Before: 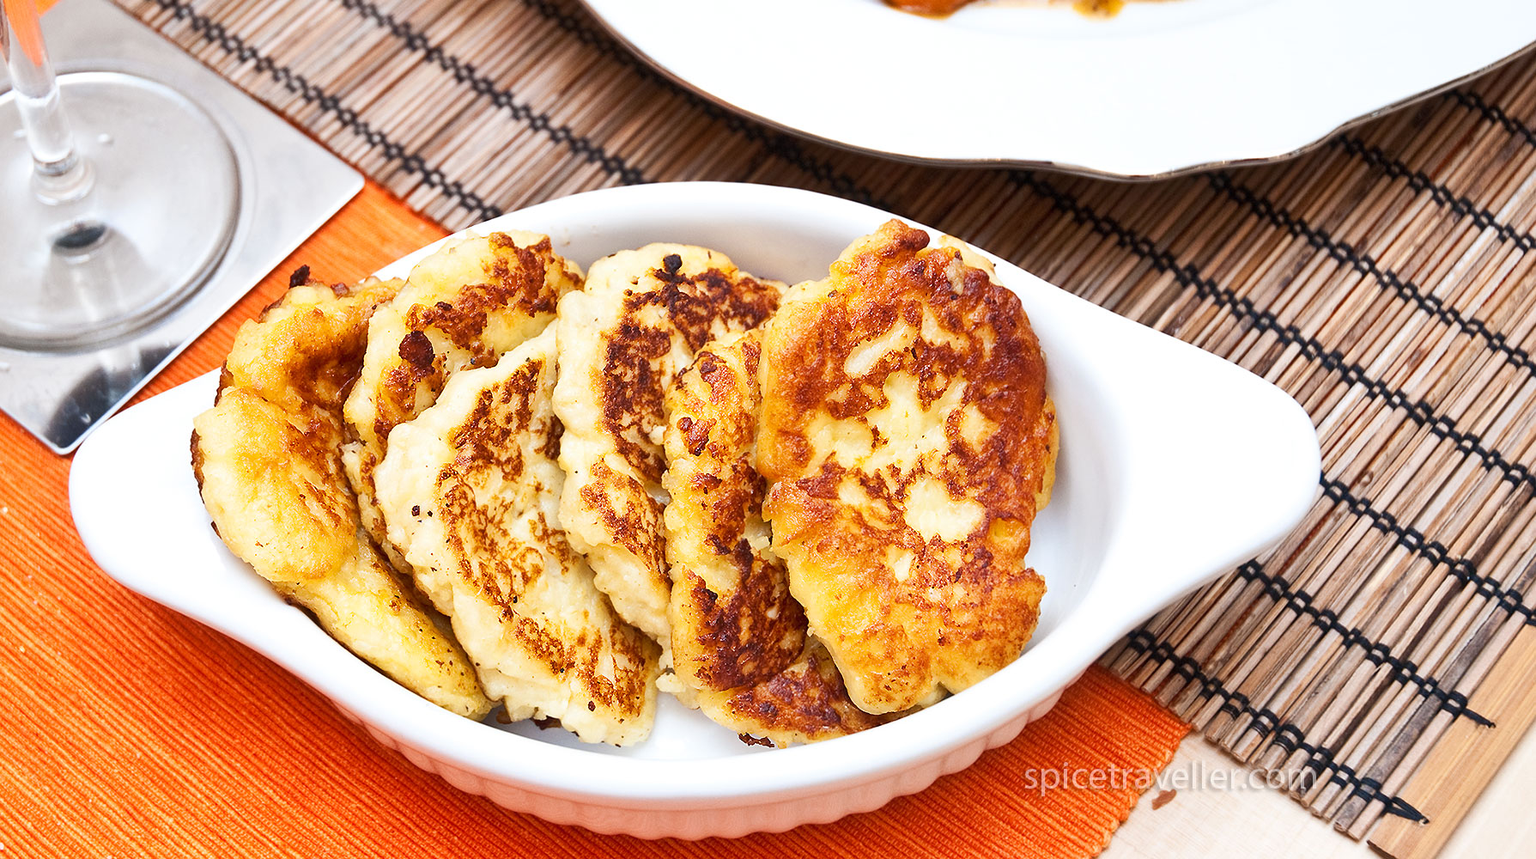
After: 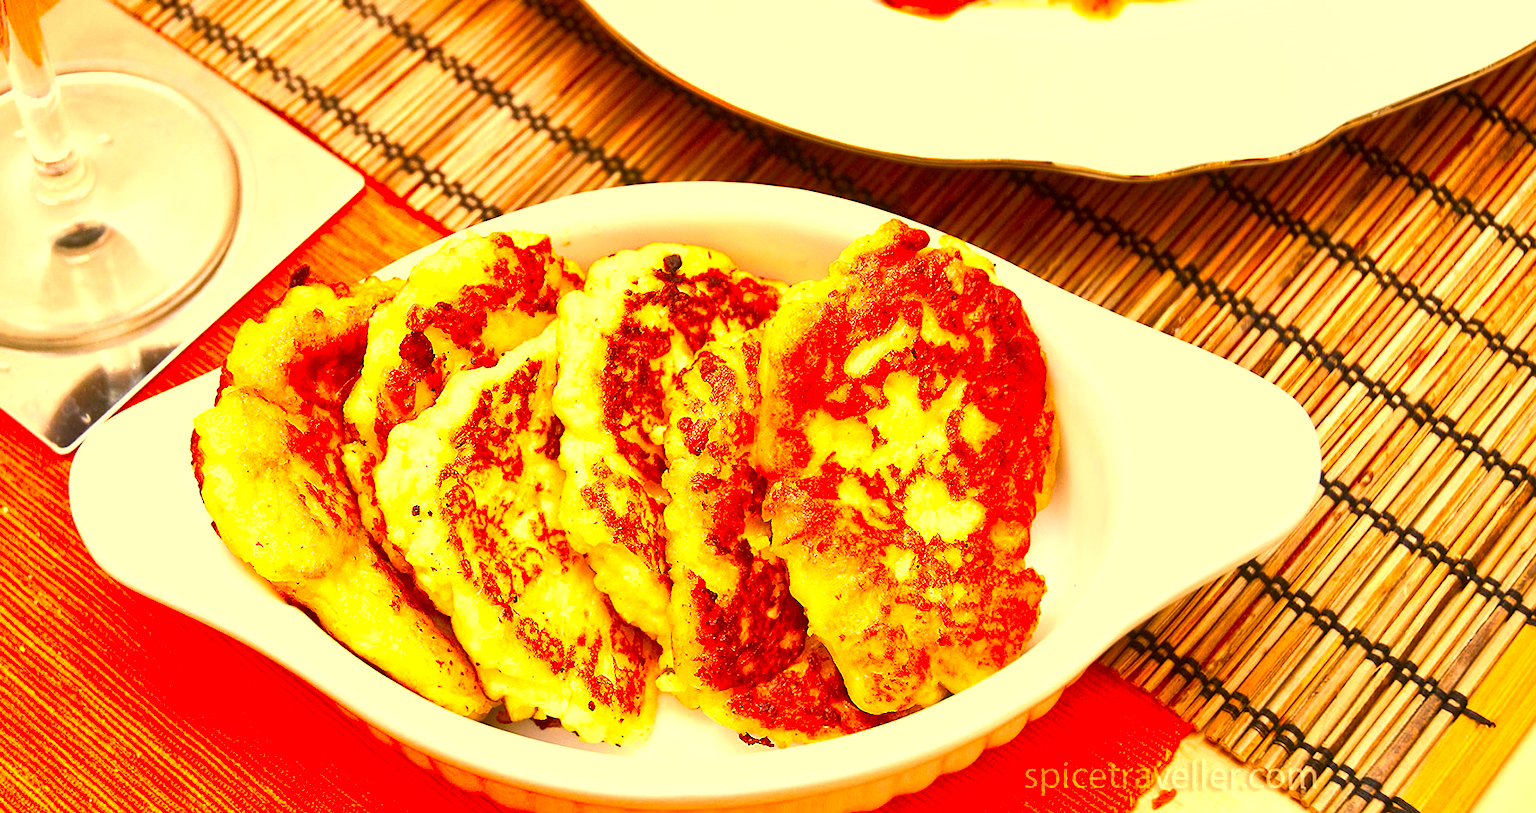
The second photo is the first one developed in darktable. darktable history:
exposure: exposure 0.608 EV, compensate highlight preservation false
crop and rotate: top 0.004%, bottom 5.168%
color correction: highlights a* 10.65, highlights b* 30.11, shadows a* 2.83, shadows b* 18.02, saturation 1.74
